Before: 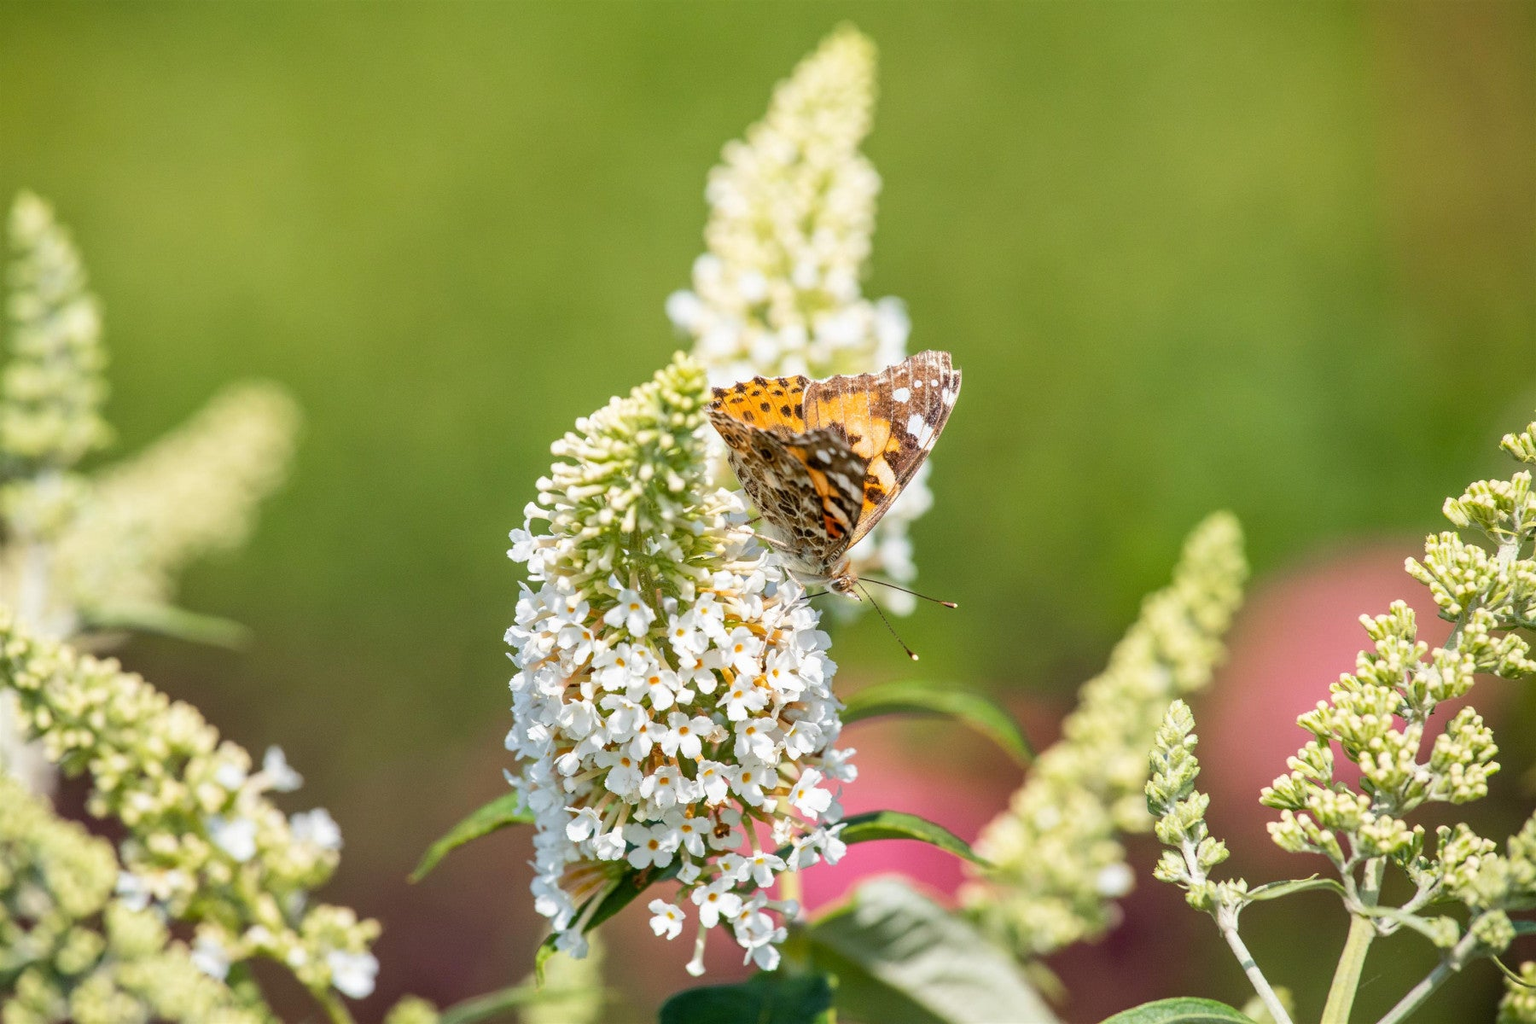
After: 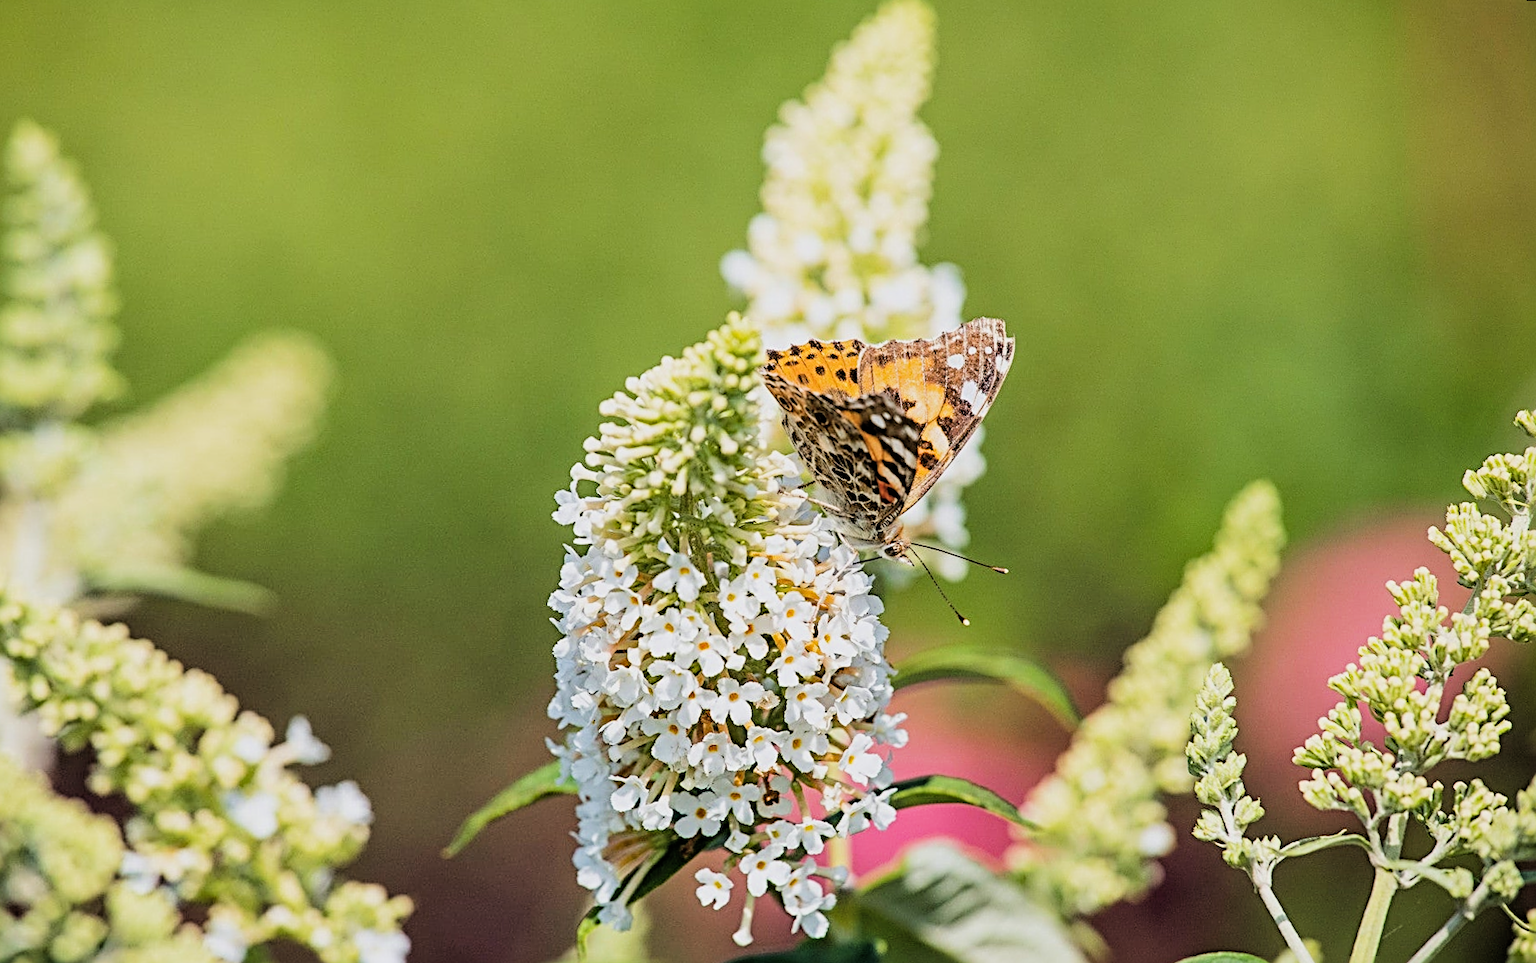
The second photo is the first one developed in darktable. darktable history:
sharpen: radius 3.025, amount 0.757
haze removal: compatibility mode true, adaptive false
rotate and perspective: rotation 0.679°, lens shift (horizontal) 0.136, crop left 0.009, crop right 0.991, crop top 0.078, crop bottom 0.95
filmic rgb: black relative exposure -5 EV, hardness 2.88, contrast 1.3
exposure: black level correction -0.008, exposure 0.067 EV, compensate highlight preservation false
